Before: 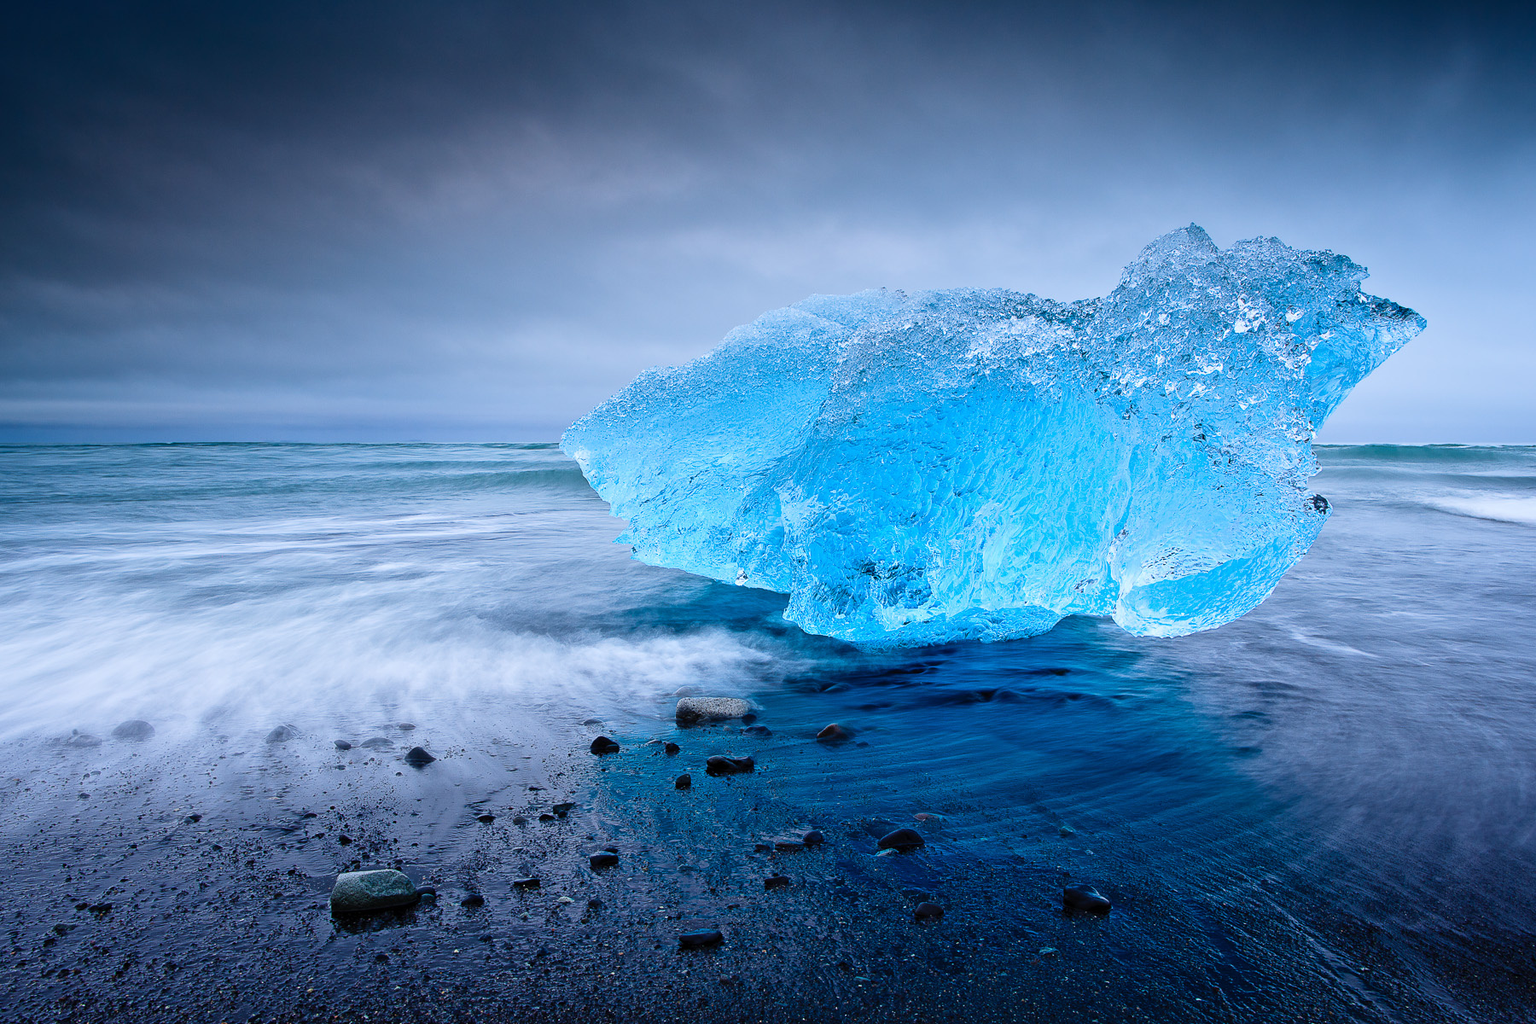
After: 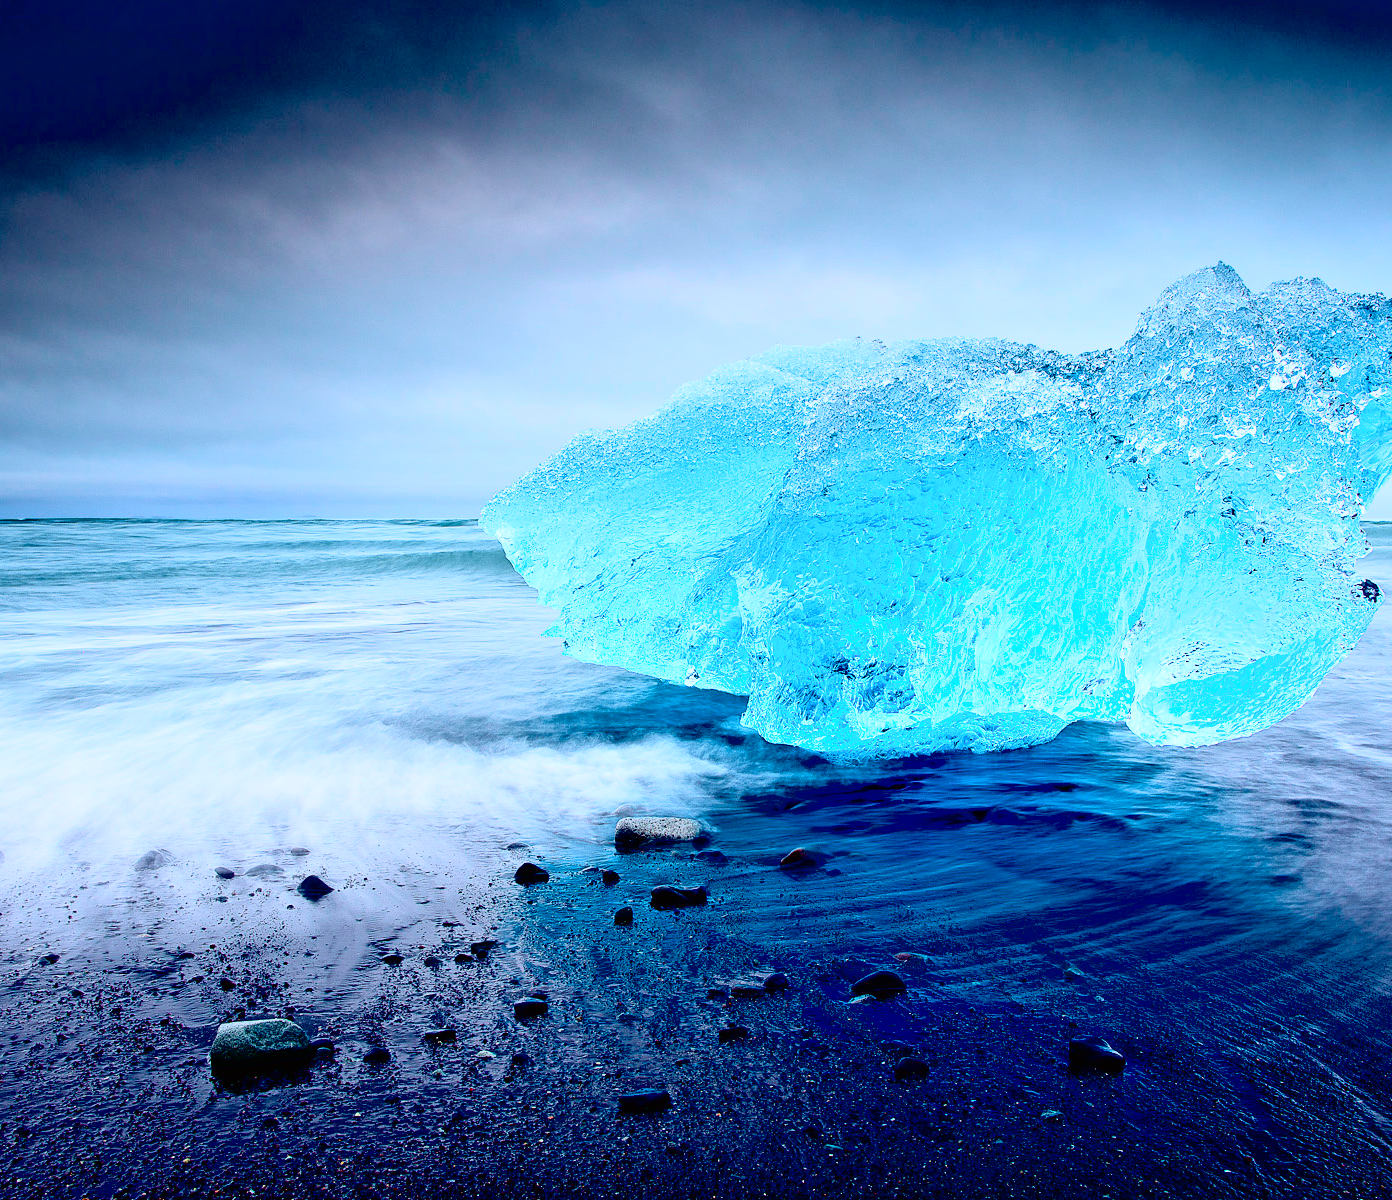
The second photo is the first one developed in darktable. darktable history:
crop: left 9.85%, right 12.719%
exposure: black level correction 0.032, exposure 0.307 EV, compensate highlight preservation false
tone curve: curves: ch0 [(0, 0.005) (0.103, 0.097) (0.18, 0.22) (0.4, 0.485) (0.5, 0.612) (0.668, 0.787) (0.823, 0.894) (1, 0.971)]; ch1 [(0, 0) (0.172, 0.123) (0.324, 0.253) (0.396, 0.388) (0.478, 0.461) (0.499, 0.498) (0.522, 0.528) (0.609, 0.686) (0.704, 0.818) (1, 1)]; ch2 [(0, 0) (0.411, 0.424) (0.496, 0.501) (0.515, 0.514) (0.555, 0.585) (0.641, 0.69) (1, 1)], color space Lab, independent channels, preserve colors none
